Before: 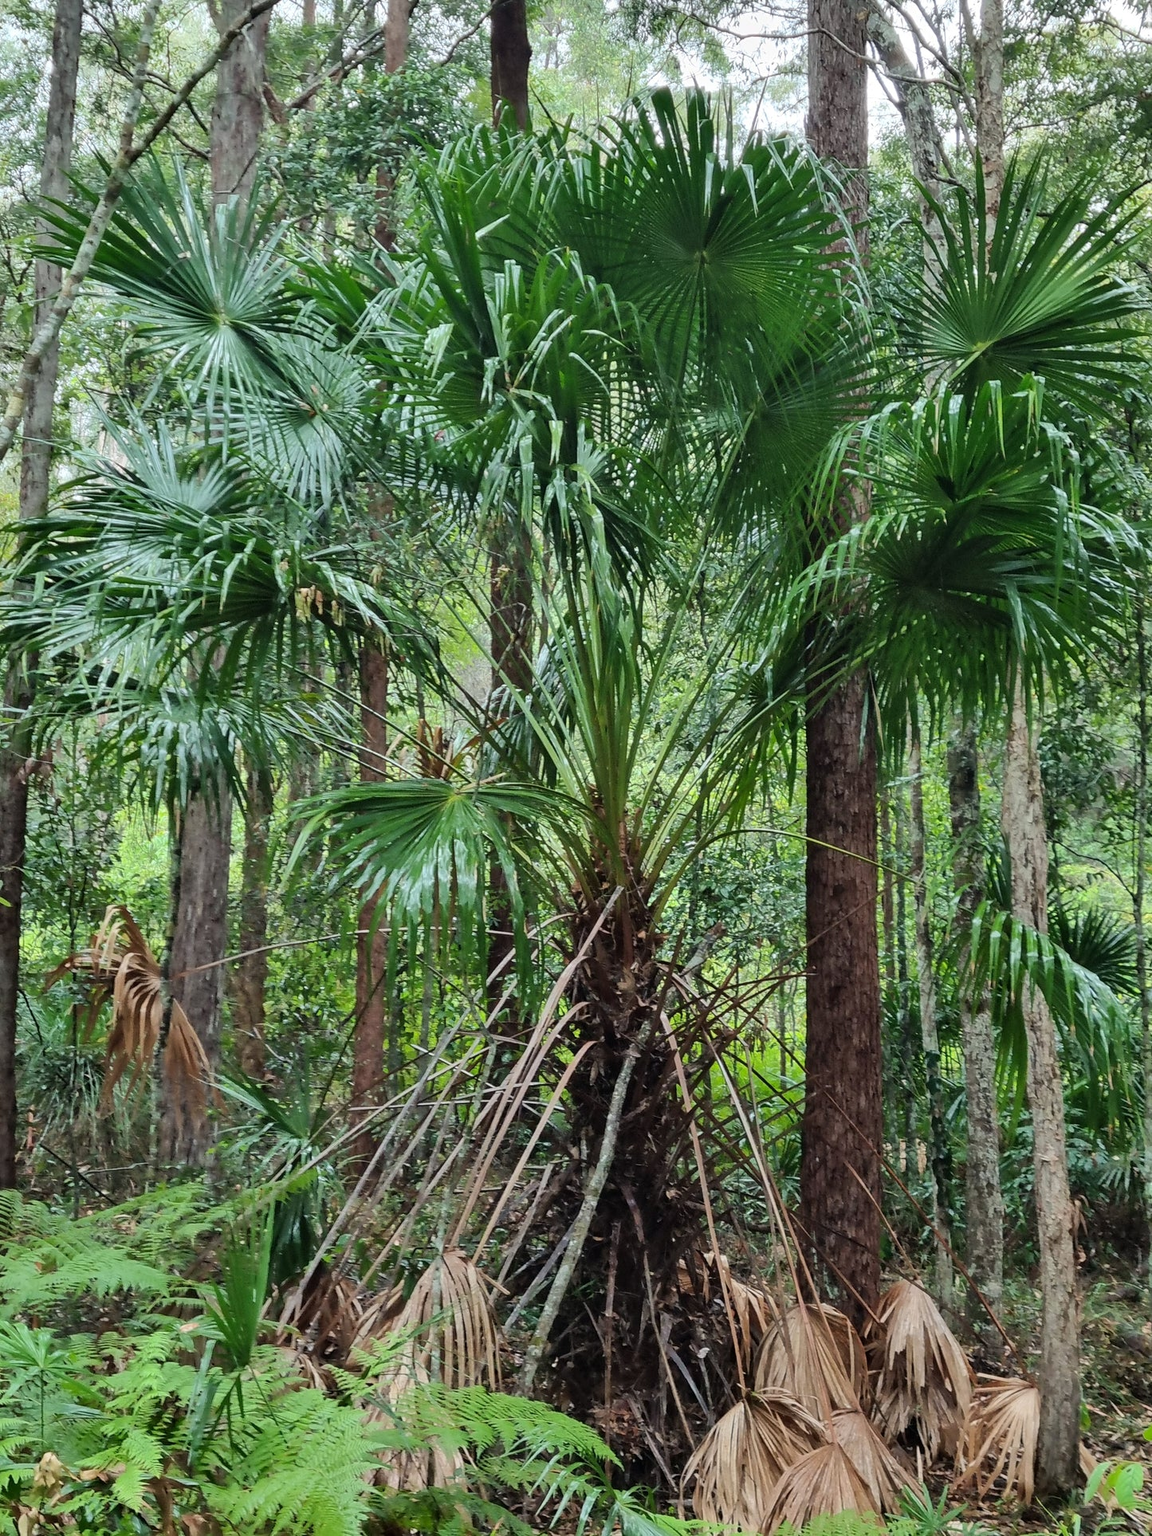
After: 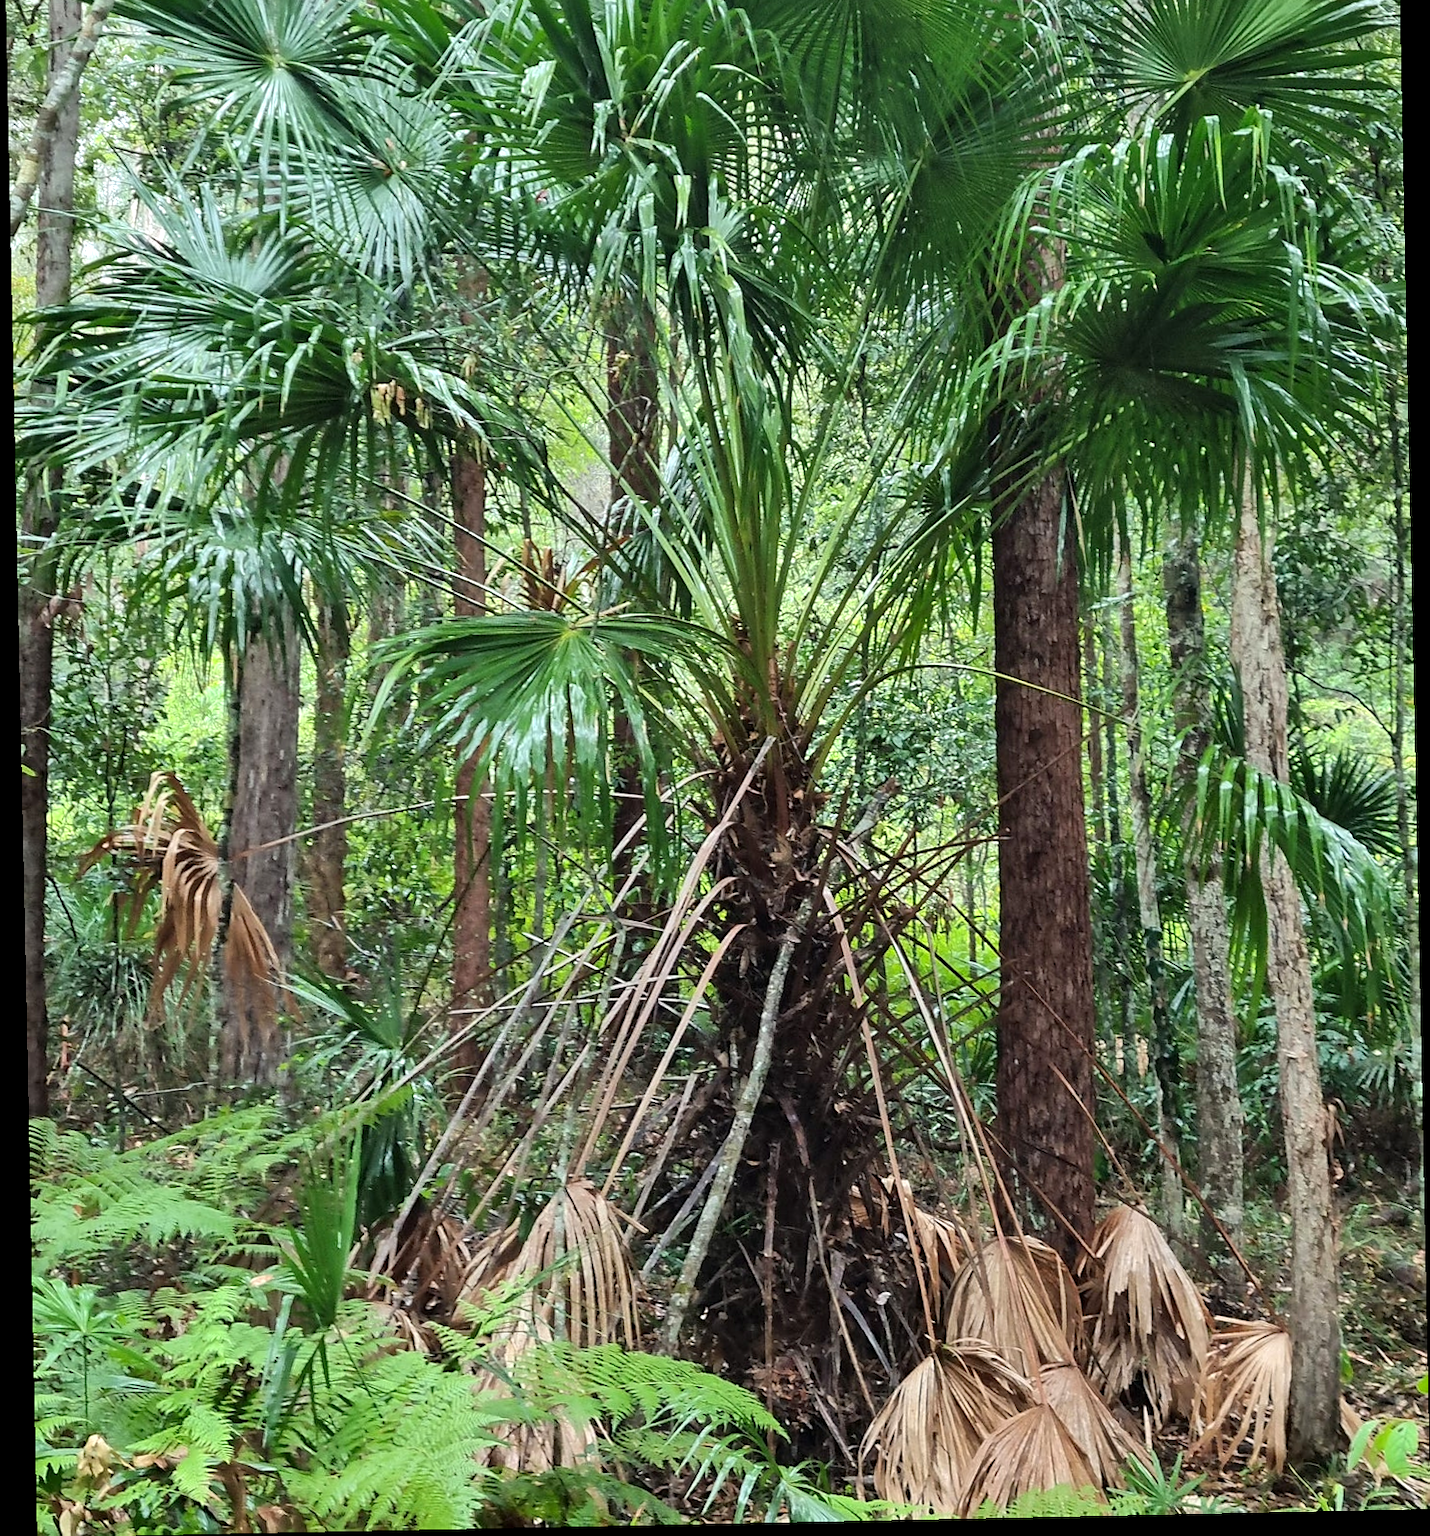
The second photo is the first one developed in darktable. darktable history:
rotate and perspective: rotation -1.17°, automatic cropping off
exposure: exposure 0.4 EV, compensate highlight preservation false
crop and rotate: top 18.507%
sharpen: amount 0.2
